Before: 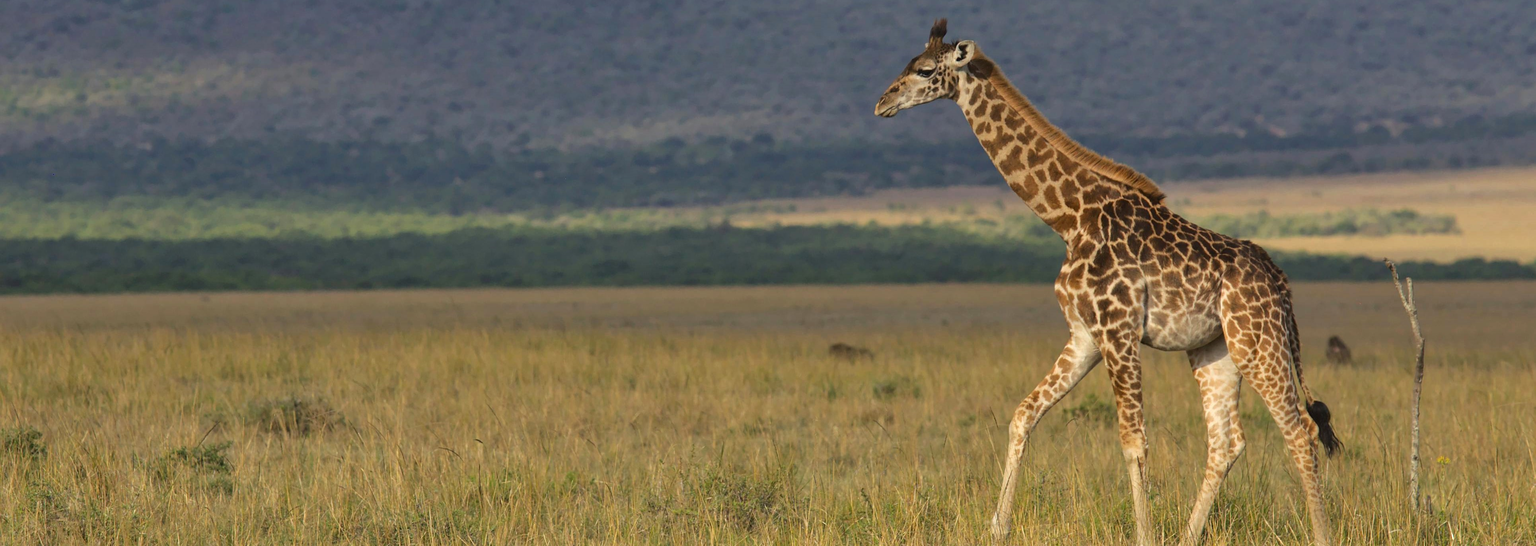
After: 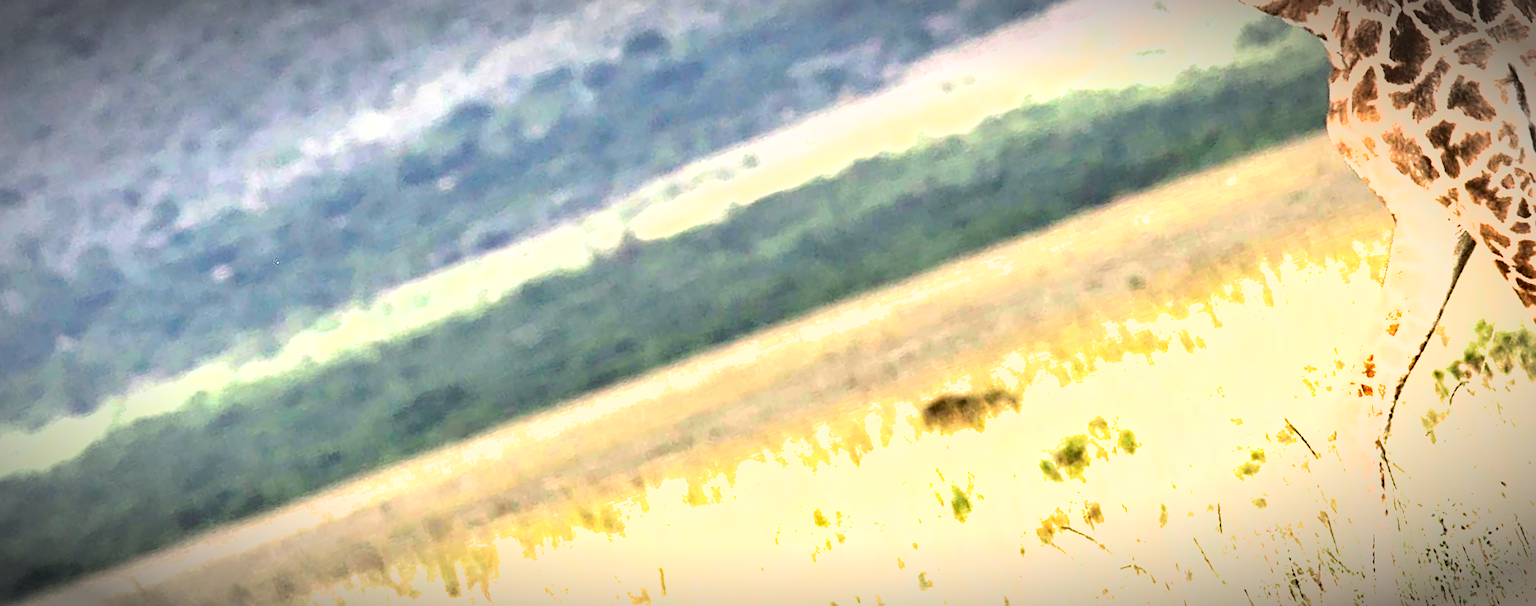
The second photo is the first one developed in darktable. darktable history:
vignetting: brightness -0.817, automatic ratio true
exposure: black level correction 0.001, exposure 2.515 EV, compensate highlight preservation false
crop and rotate: angle 19.44°, left 6.799%, right 4.348%, bottom 1.13%
shadows and highlights: soften with gaussian
sharpen: on, module defaults
